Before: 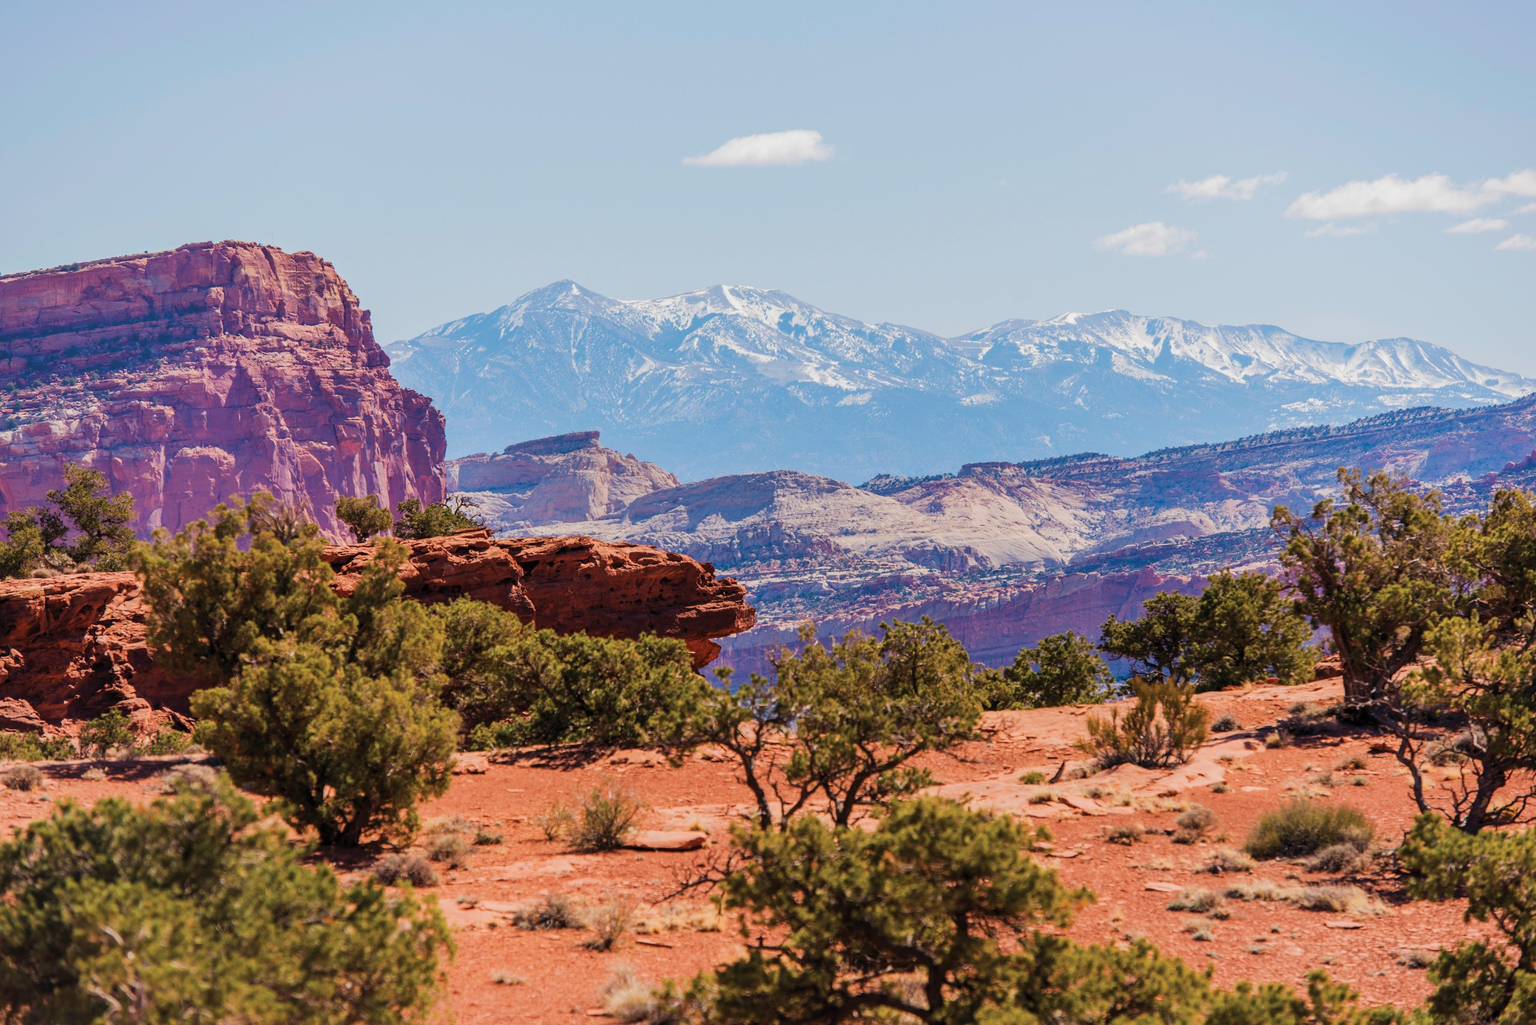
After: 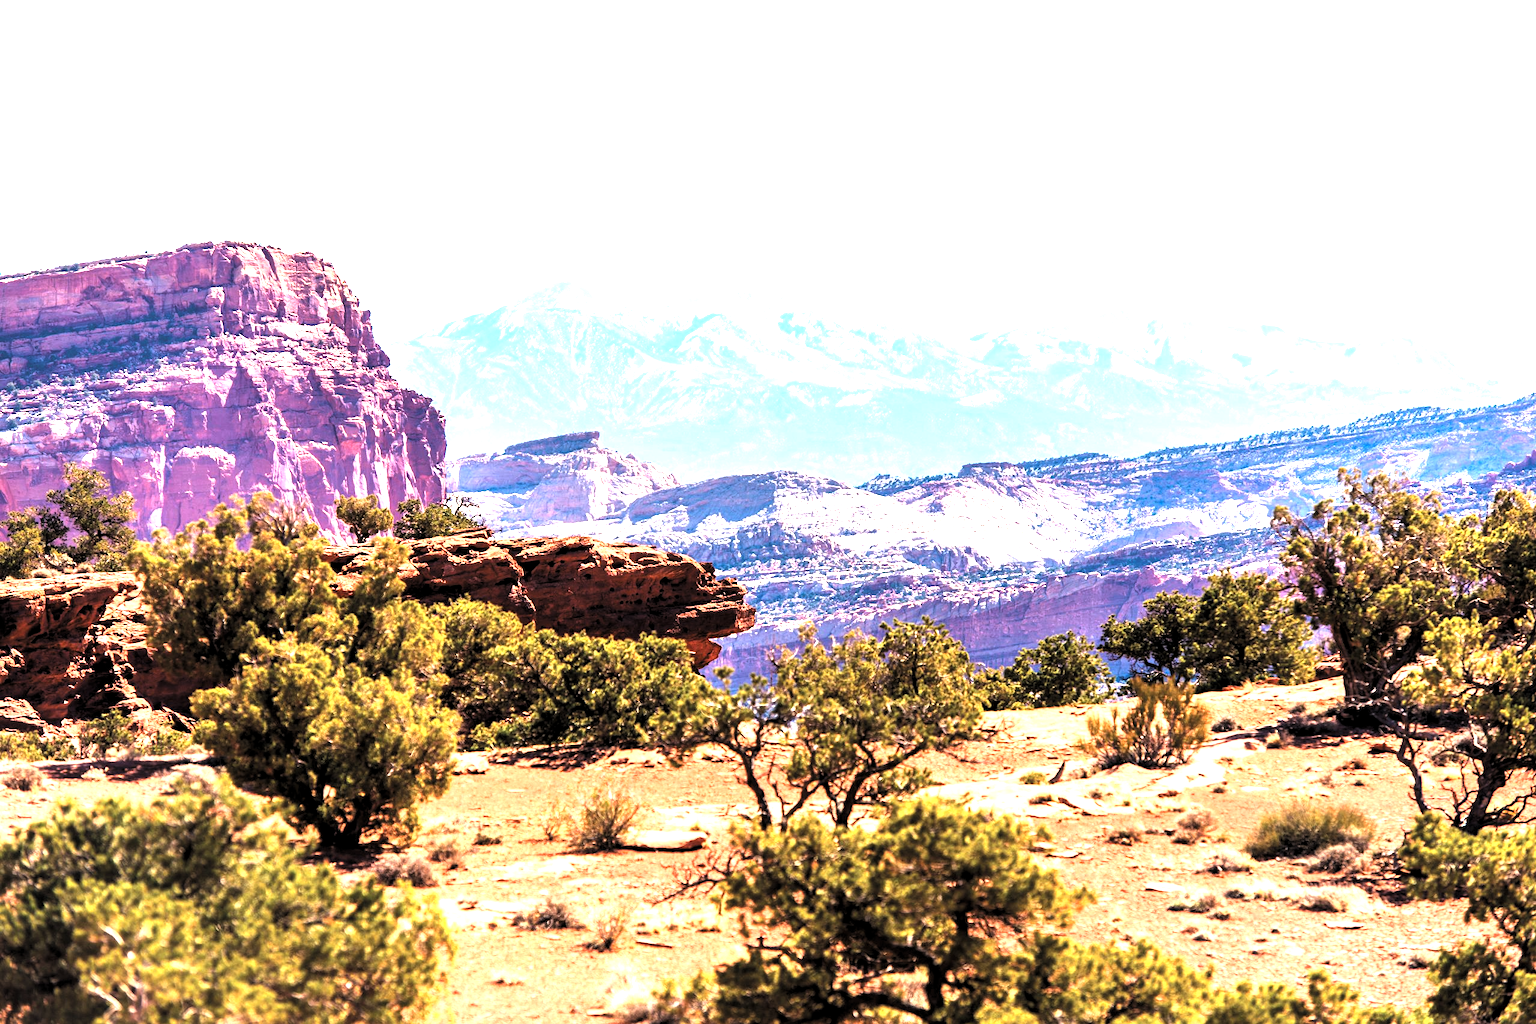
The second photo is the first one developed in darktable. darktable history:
exposure: black level correction 0, exposure 1.379 EV, compensate exposure bias true, compensate highlight preservation false
shadows and highlights: shadows 25, highlights -25
levels: levels [0.129, 0.519, 0.867]
tone equalizer: on, module defaults
